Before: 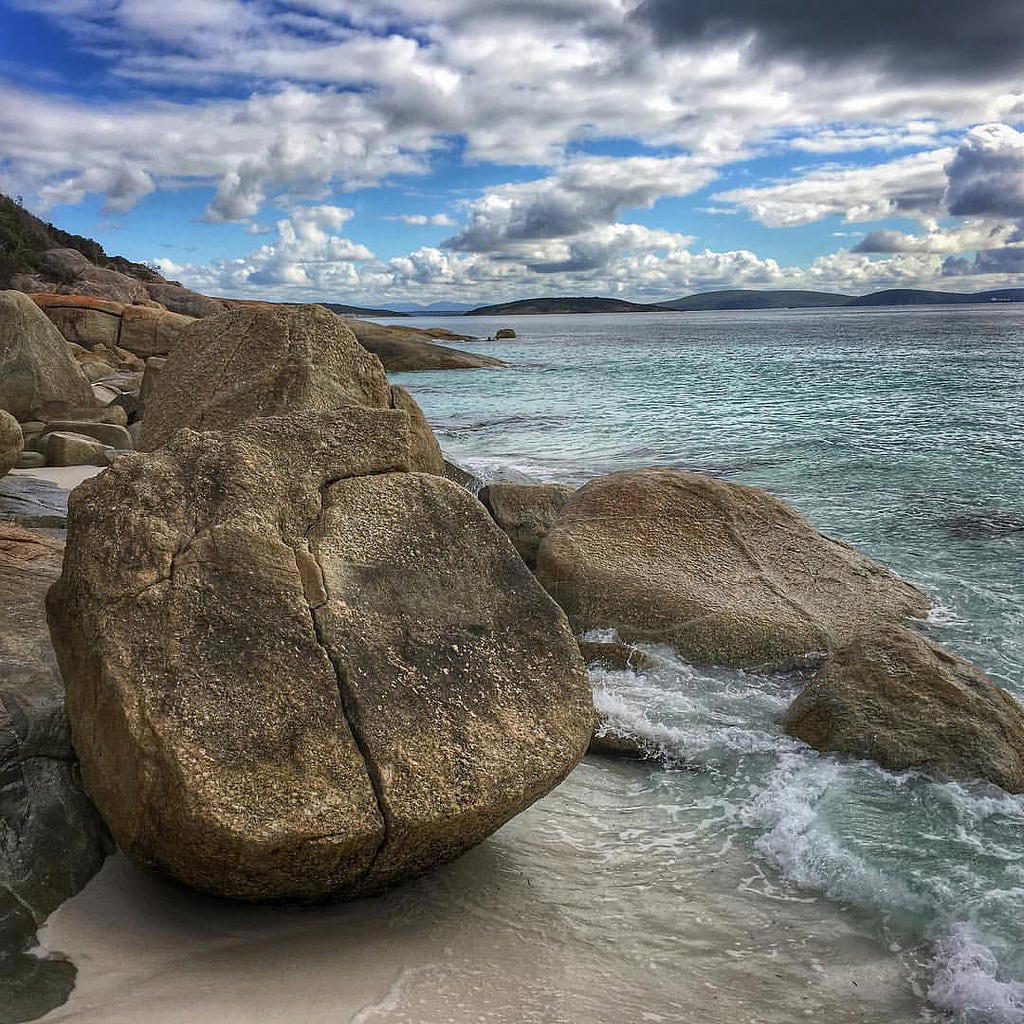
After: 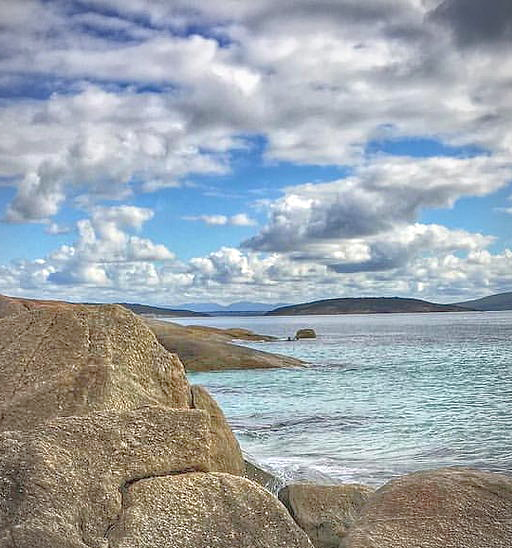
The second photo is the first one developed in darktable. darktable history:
vignetting: fall-off radius 60.92%
tone equalizer: -8 EV 2 EV, -7 EV 2 EV, -6 EV 2 EV, -5 EV 2 EV, -4 EV 2 EV, -3 EV 1.5 EV, -2 EV 1 EV, -1 EV 0.5 EV
crop: left 19.556%, right 30.401%, bottom 46.458%
